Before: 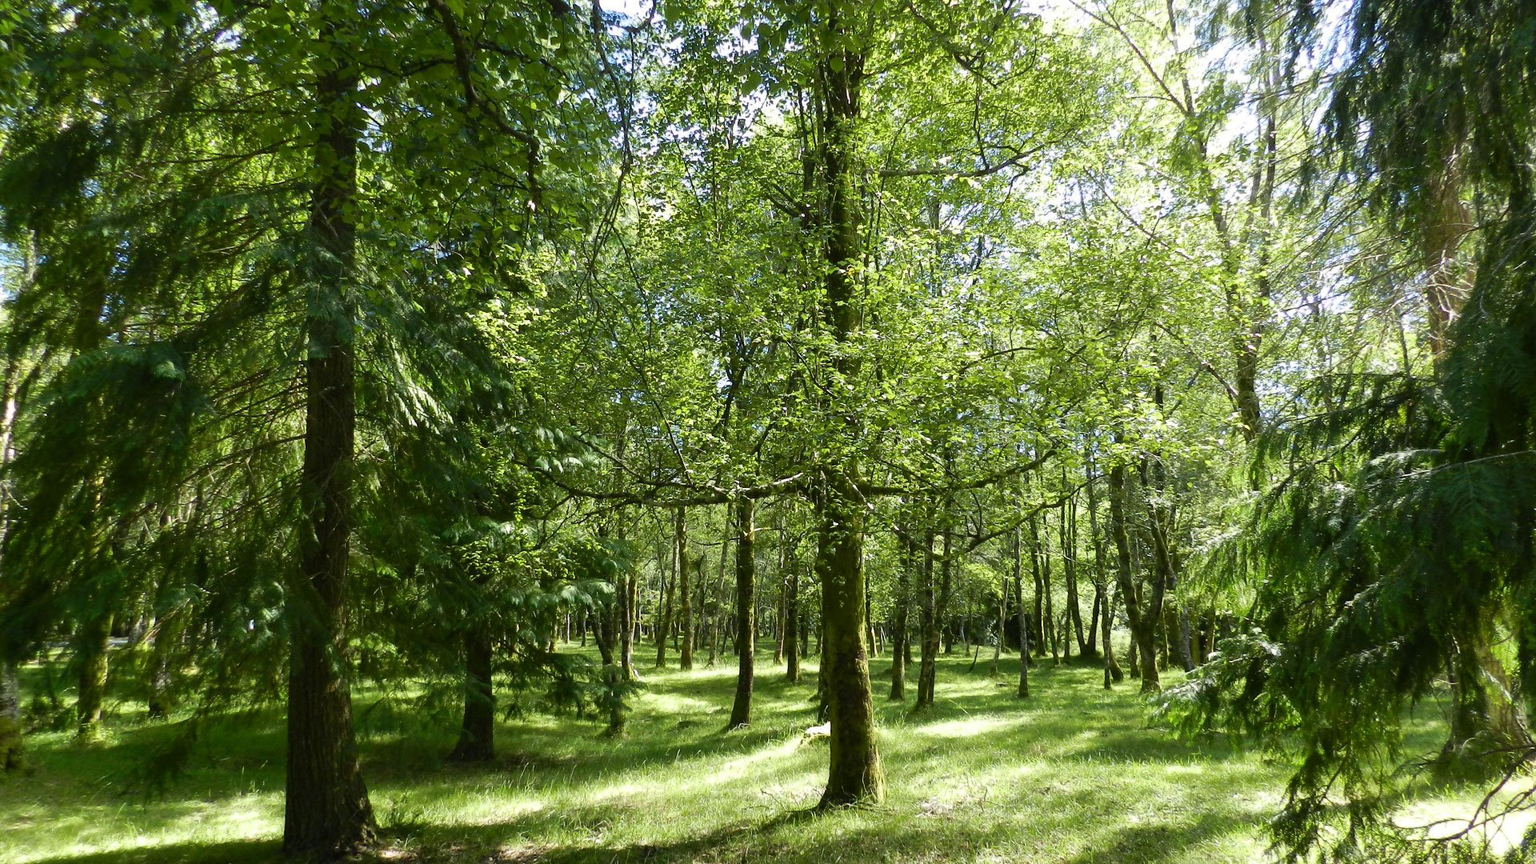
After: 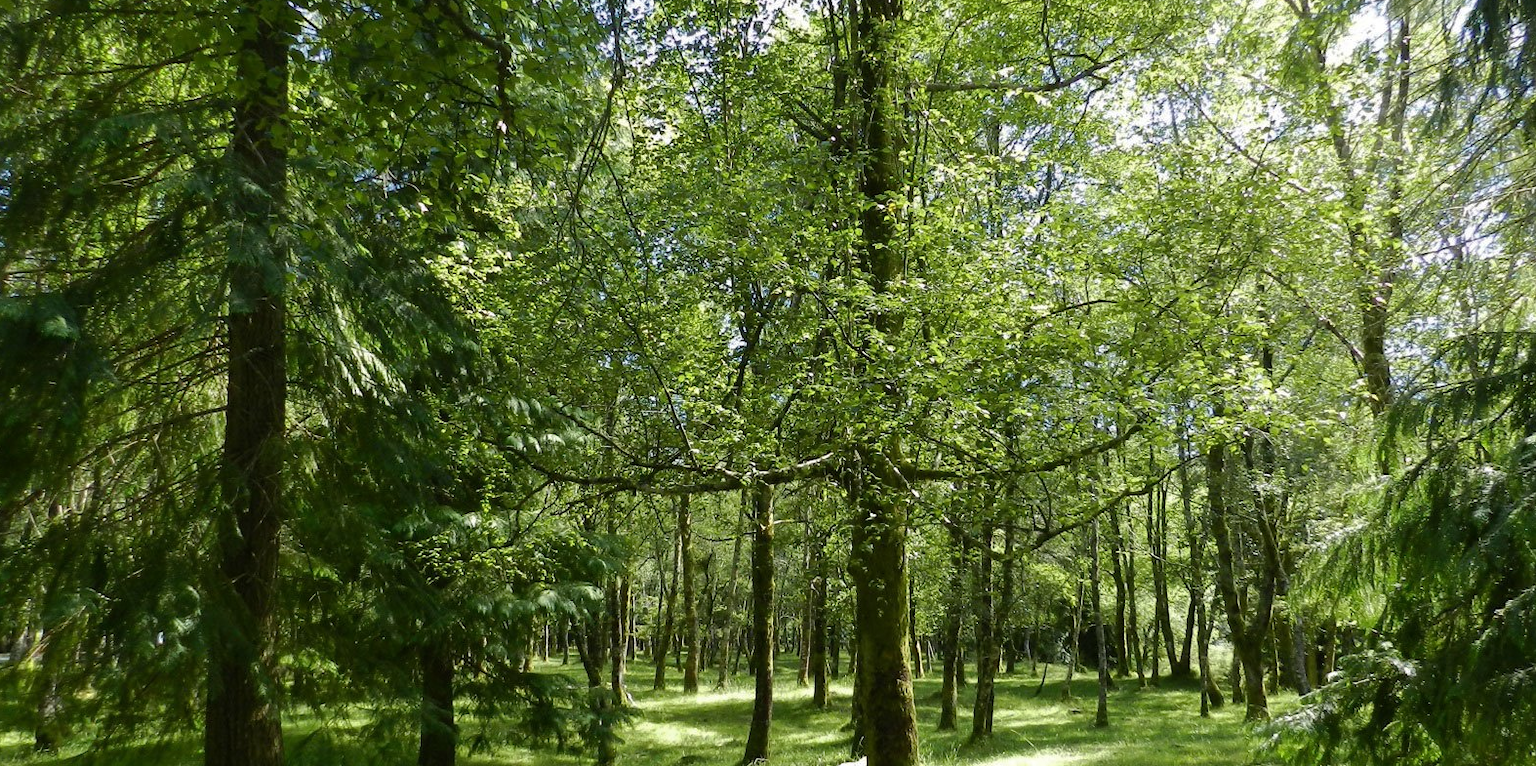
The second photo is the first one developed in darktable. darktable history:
crop: left 7.856%, top 11.836%, right 10.12%, bottom 15.387%
rgb curve: curves: ch0 [(0, 0) (0.175, 0.154) (0.785, 0.663) (1, 1)]
